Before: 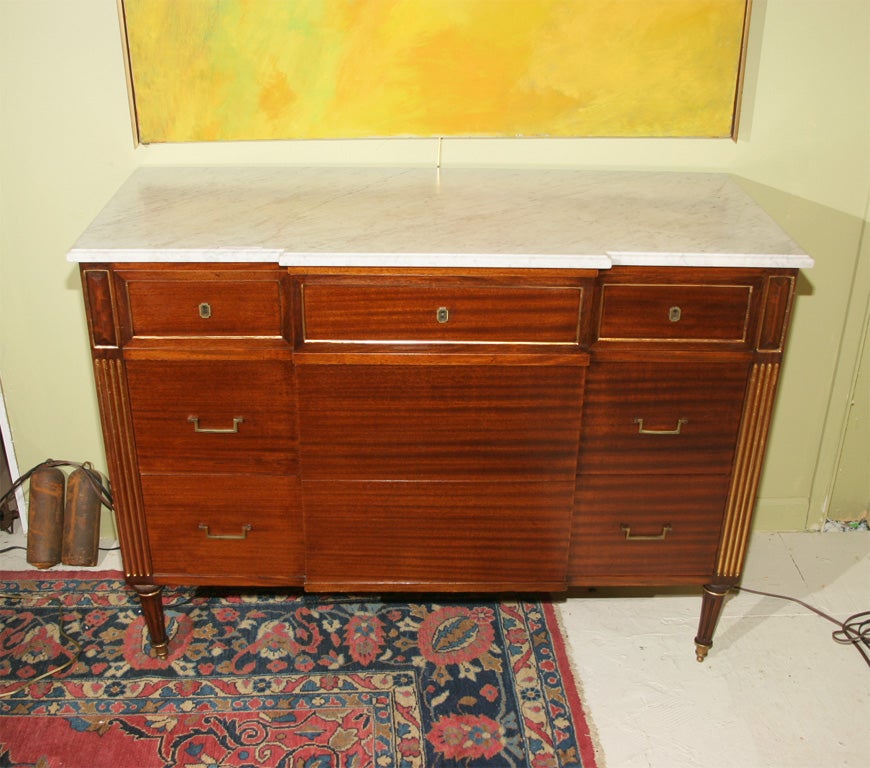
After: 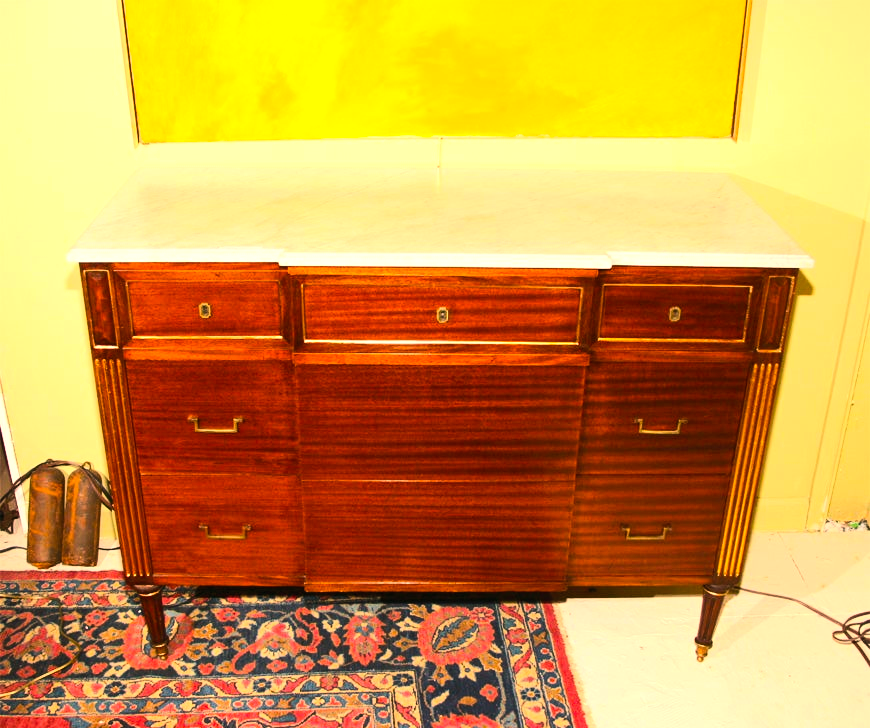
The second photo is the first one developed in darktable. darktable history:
white balance: red 1.127, blue 0.943
contrast brightness saturation: contrast 0.2, brightness 0.16, saturation 0.22
tone equalizer: -8 EV -0.75 EV, -7 EV -0.7 EV, -6 EV -0.6 EV, -5 EV -0.4 EV, -3 EV 0.4 EV, -2 EV 0.6 EV, -1 EV 0.7 EV, +0 EV 0.75 EV, edges refinement/feathering 500, mask exposure compensation -1.57 EV, preserve details no
color balance rgb: perceptual saturation grading › global saturation 20%, global vibrance 20%
crop and rotate: top 0%, bottom 5.097%
